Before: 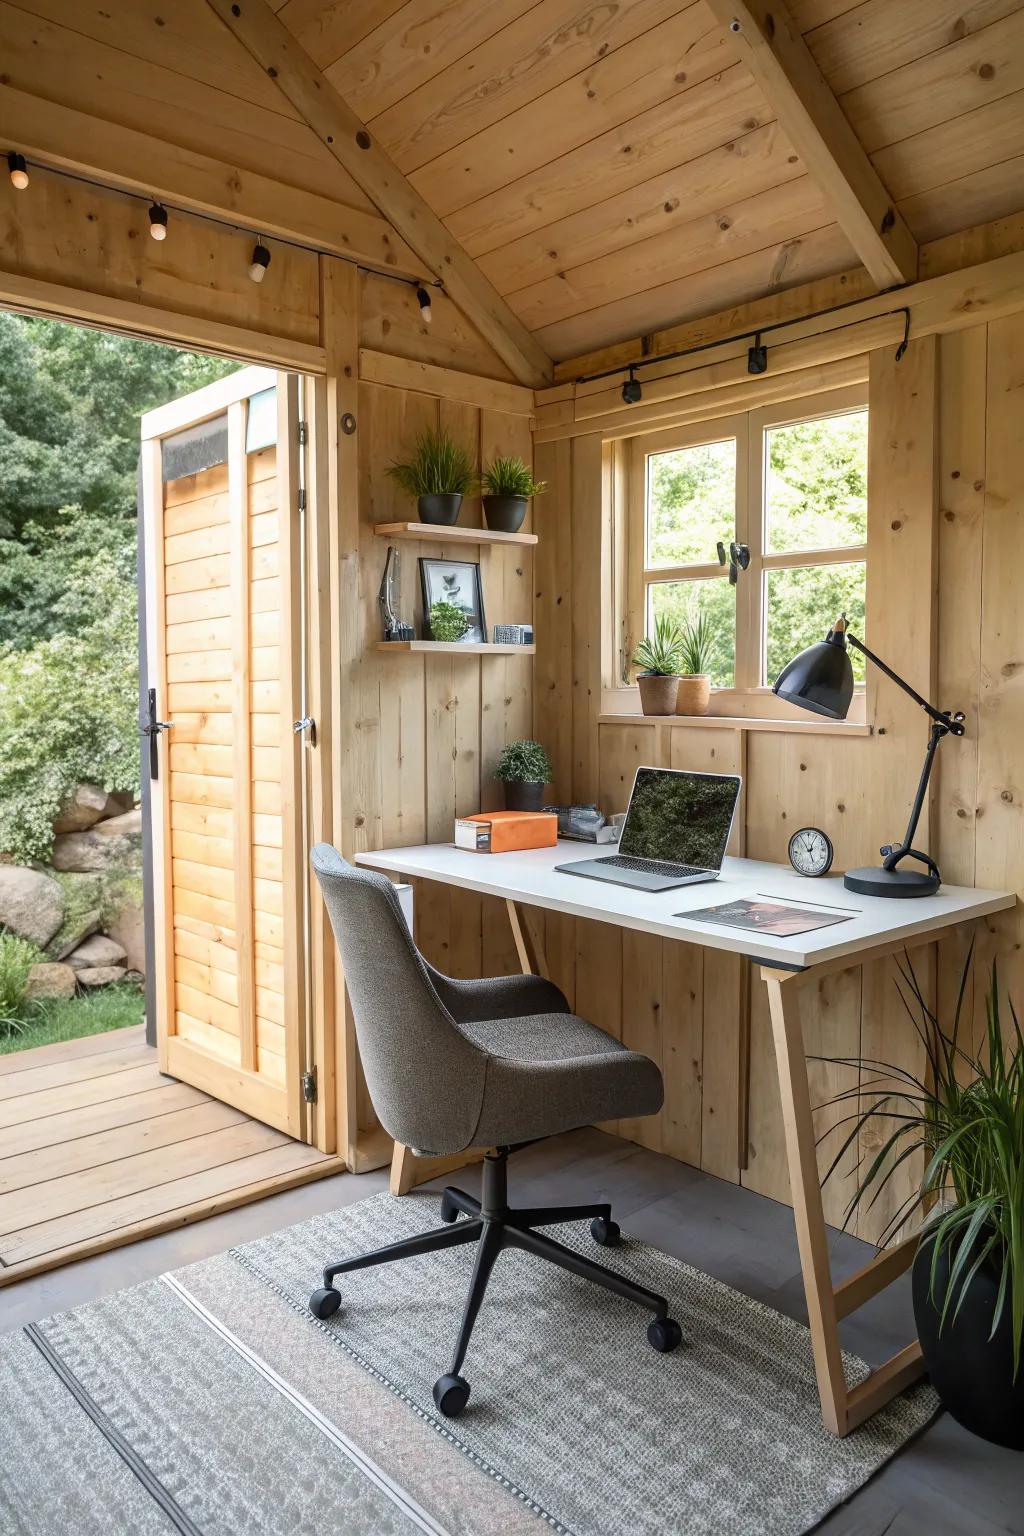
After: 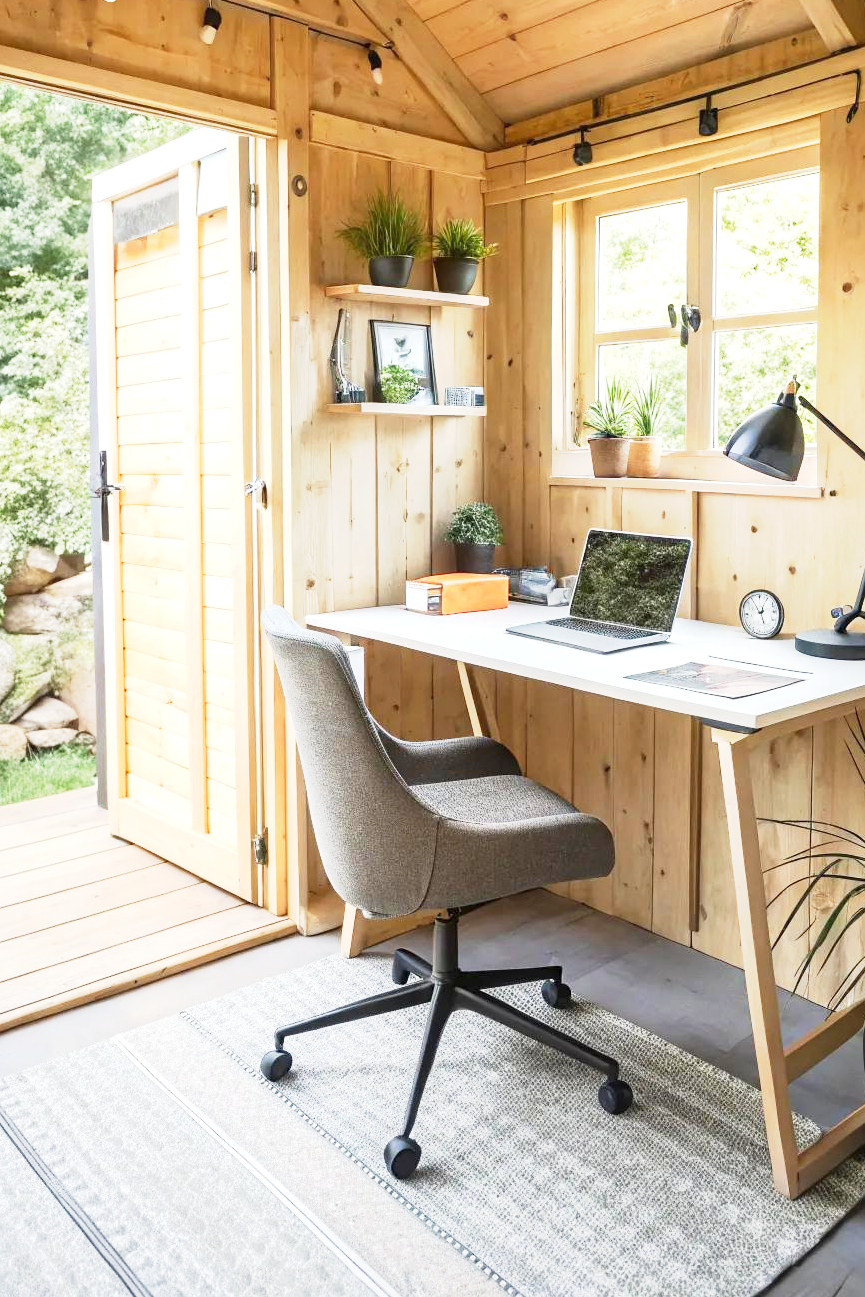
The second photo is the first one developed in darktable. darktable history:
base curve: curves: ch0 [(0, 0) (0.088, 0.125) (0.176, 0.251) (0.354, 0.501) (0.613, 0.749) (1, 0.877)], preserve colors none
crop and rotate: left 4.842%, top 15.51%, right 10.668%
exposure: black level correction 0, exposure 1 EV, compensate exposure bias true, compensate highlight preservation false
